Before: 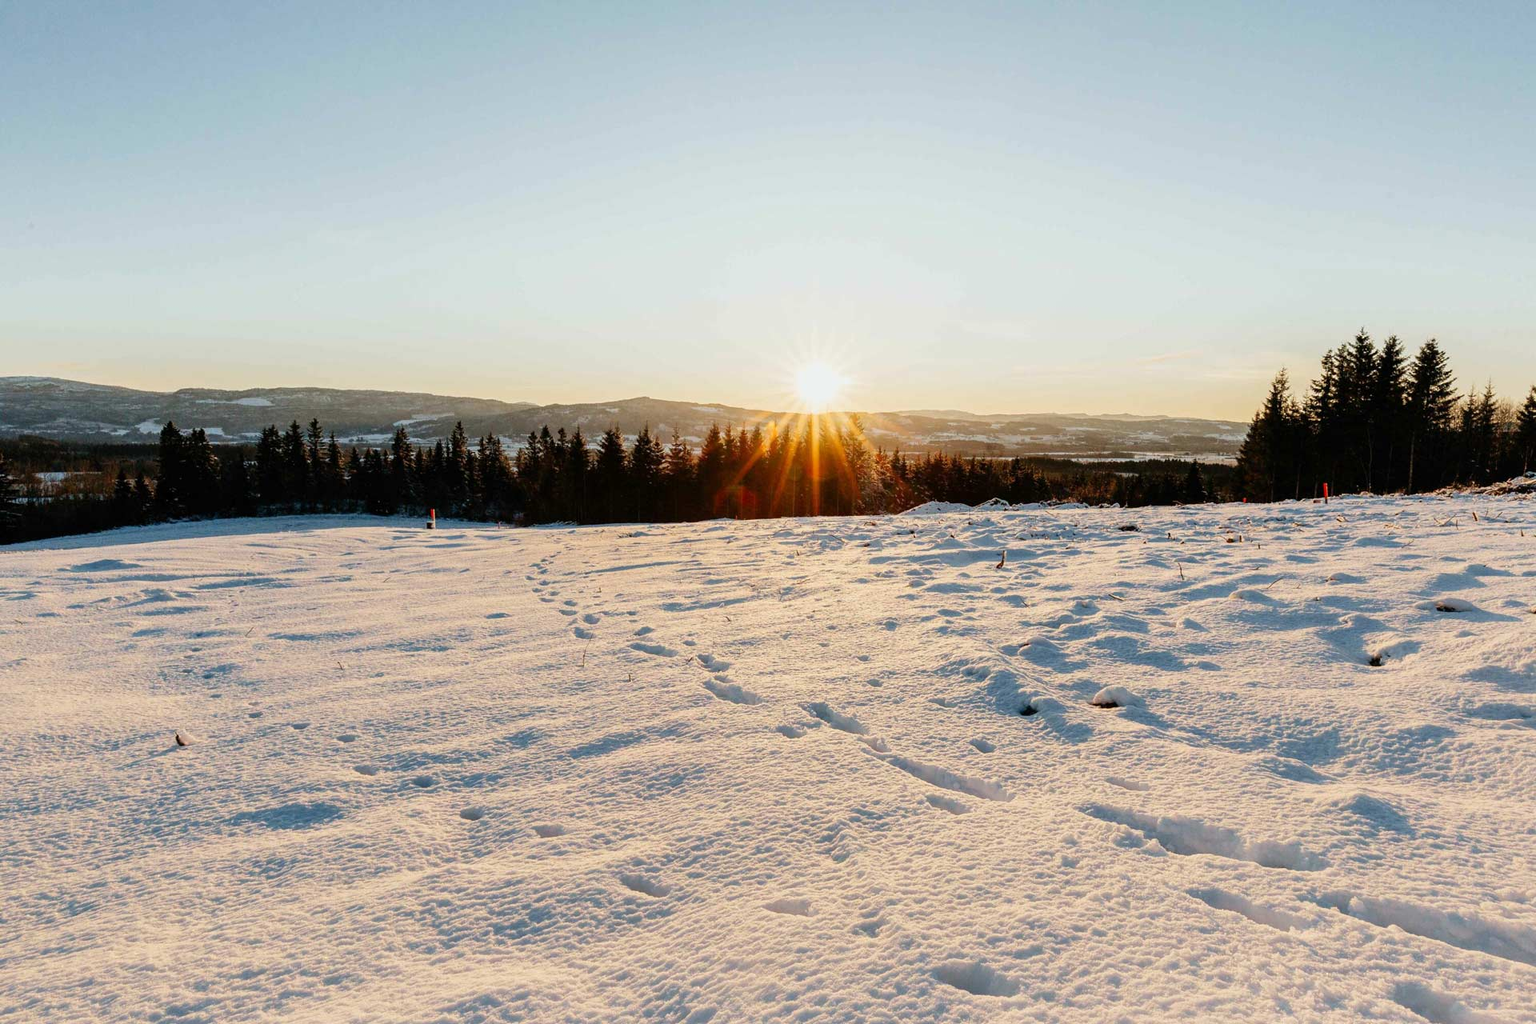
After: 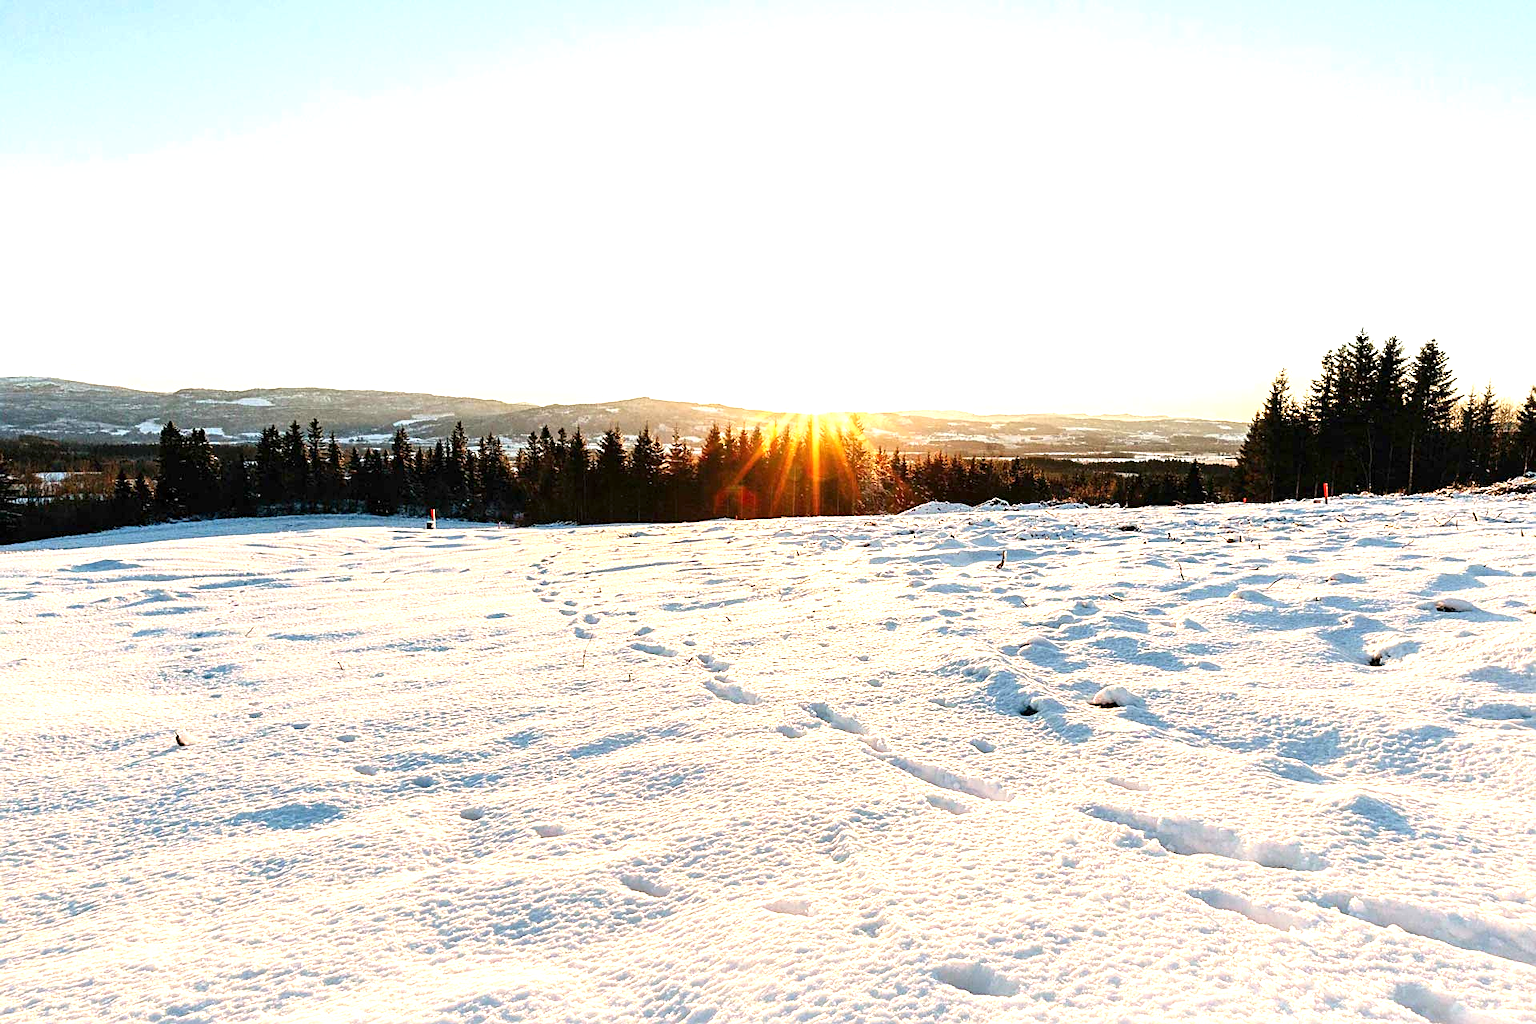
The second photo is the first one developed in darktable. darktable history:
exposure: exposure 1.16 EV, compensate exposure bias true, compensate highlight preservation false
sharpen: on, module defaults
